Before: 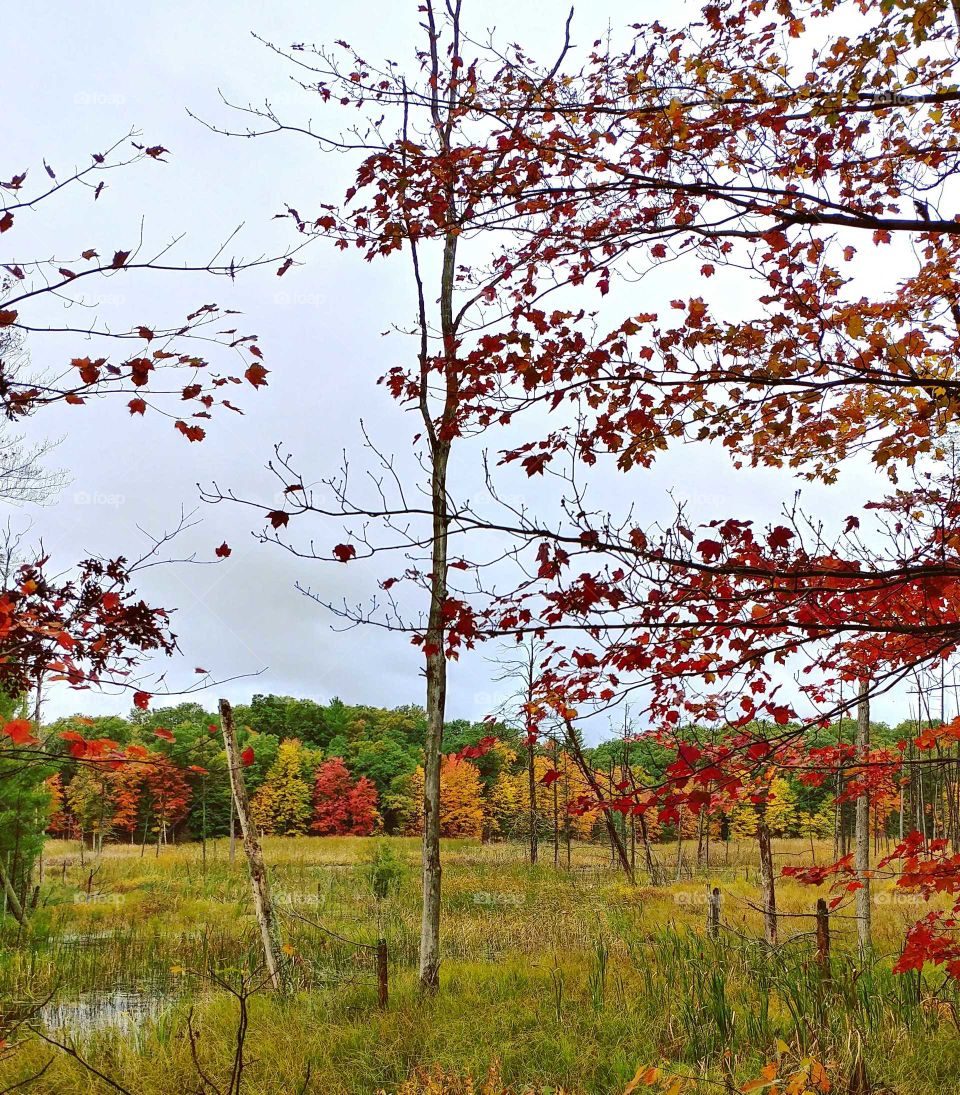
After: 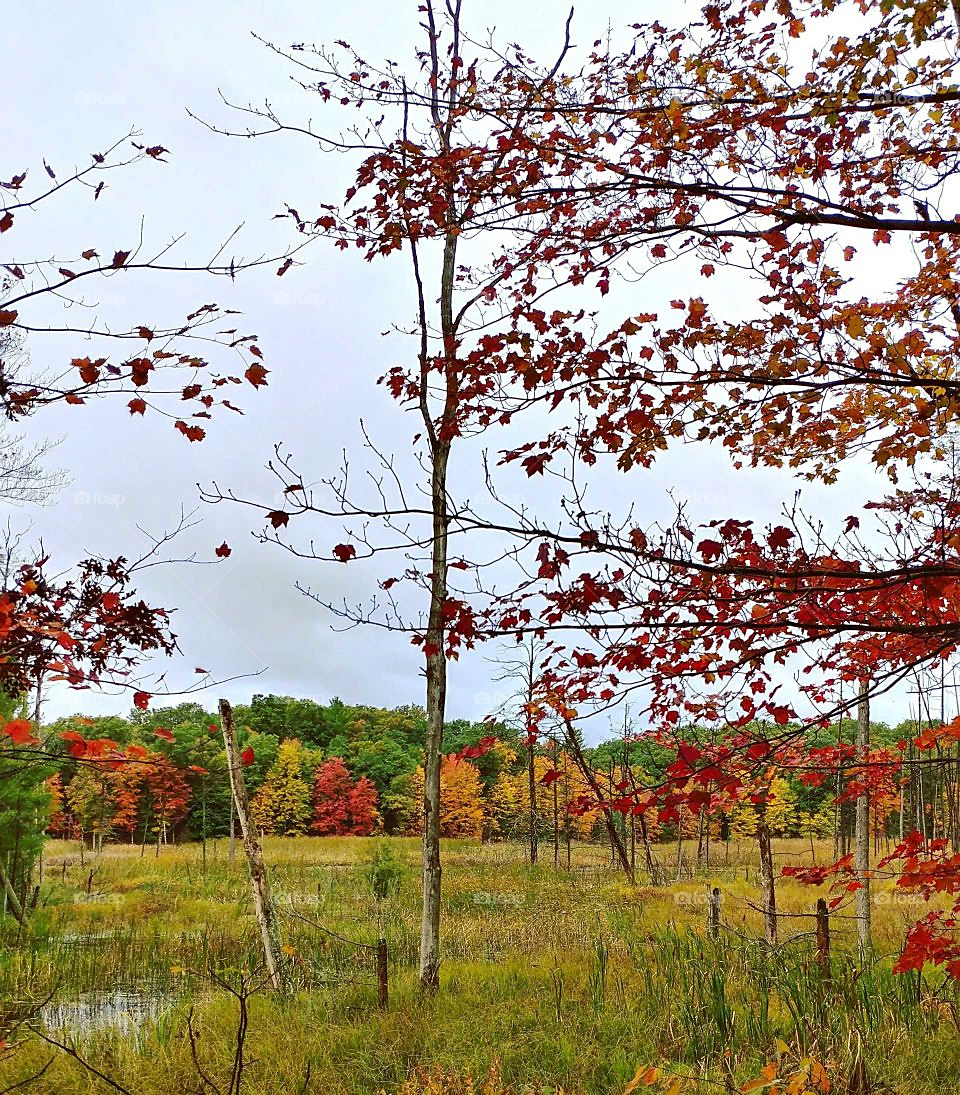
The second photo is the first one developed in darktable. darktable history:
sharpen: radius 1.598, amount 0.372, threshold 1.582
